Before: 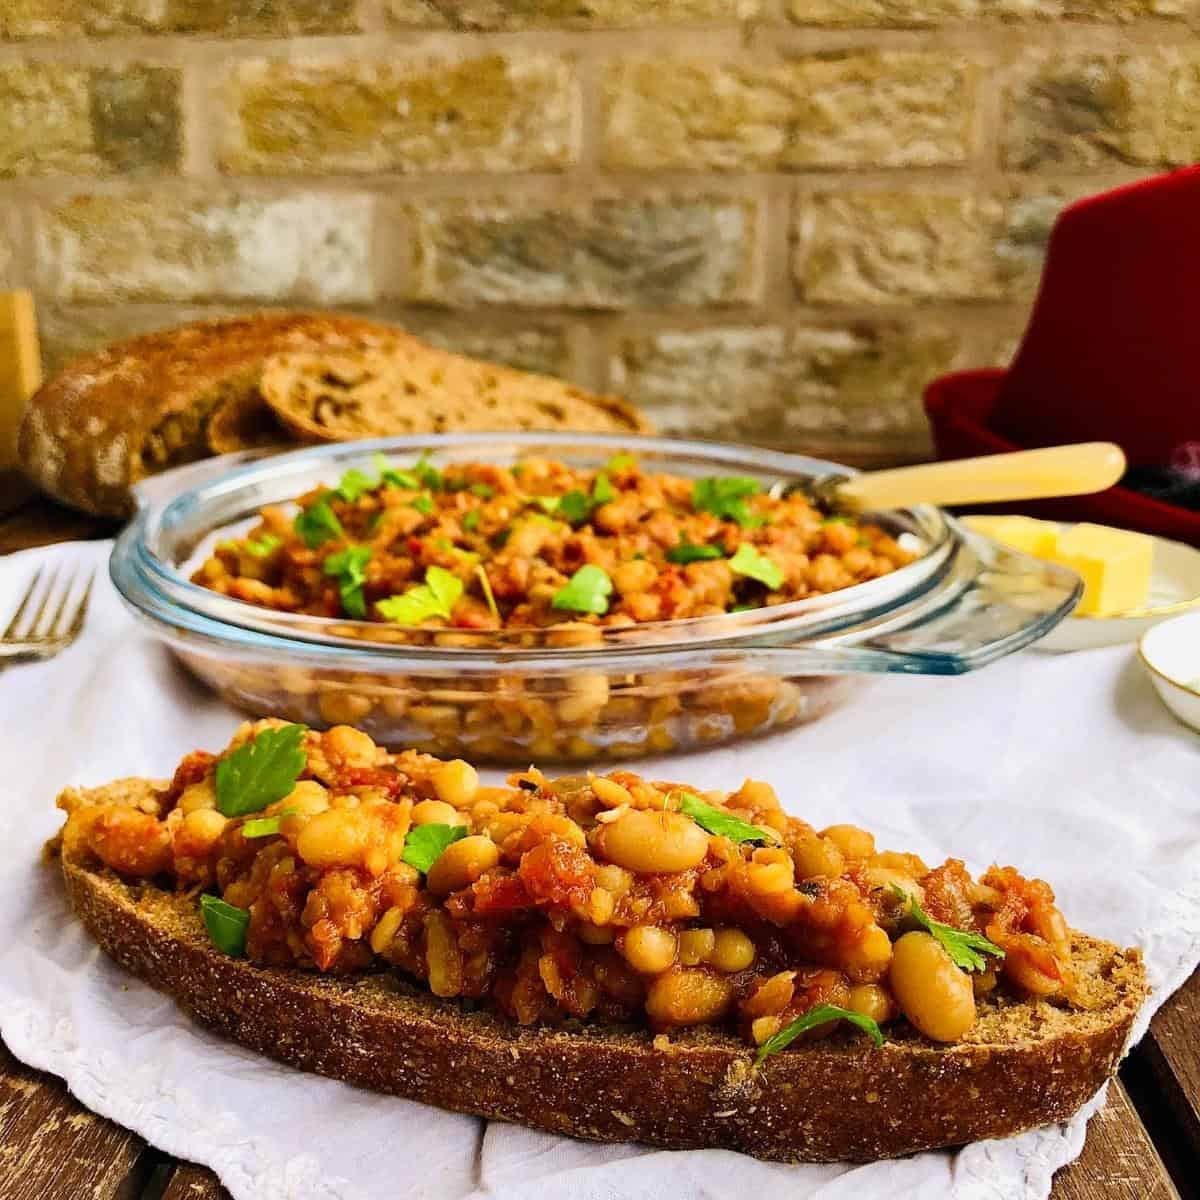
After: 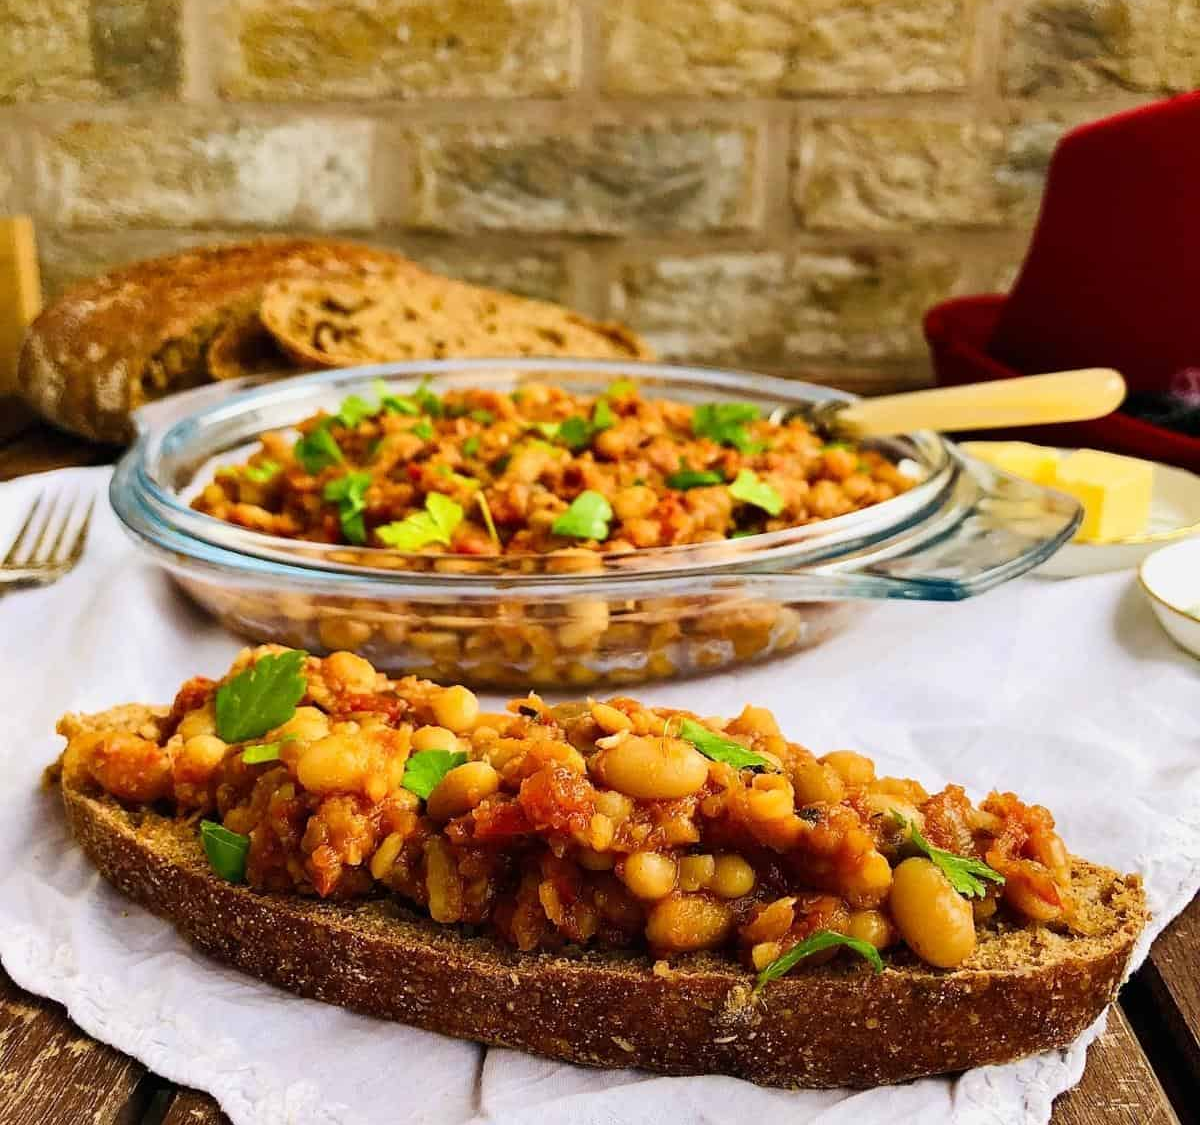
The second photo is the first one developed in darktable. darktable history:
crop and rotate: top 6.247%
